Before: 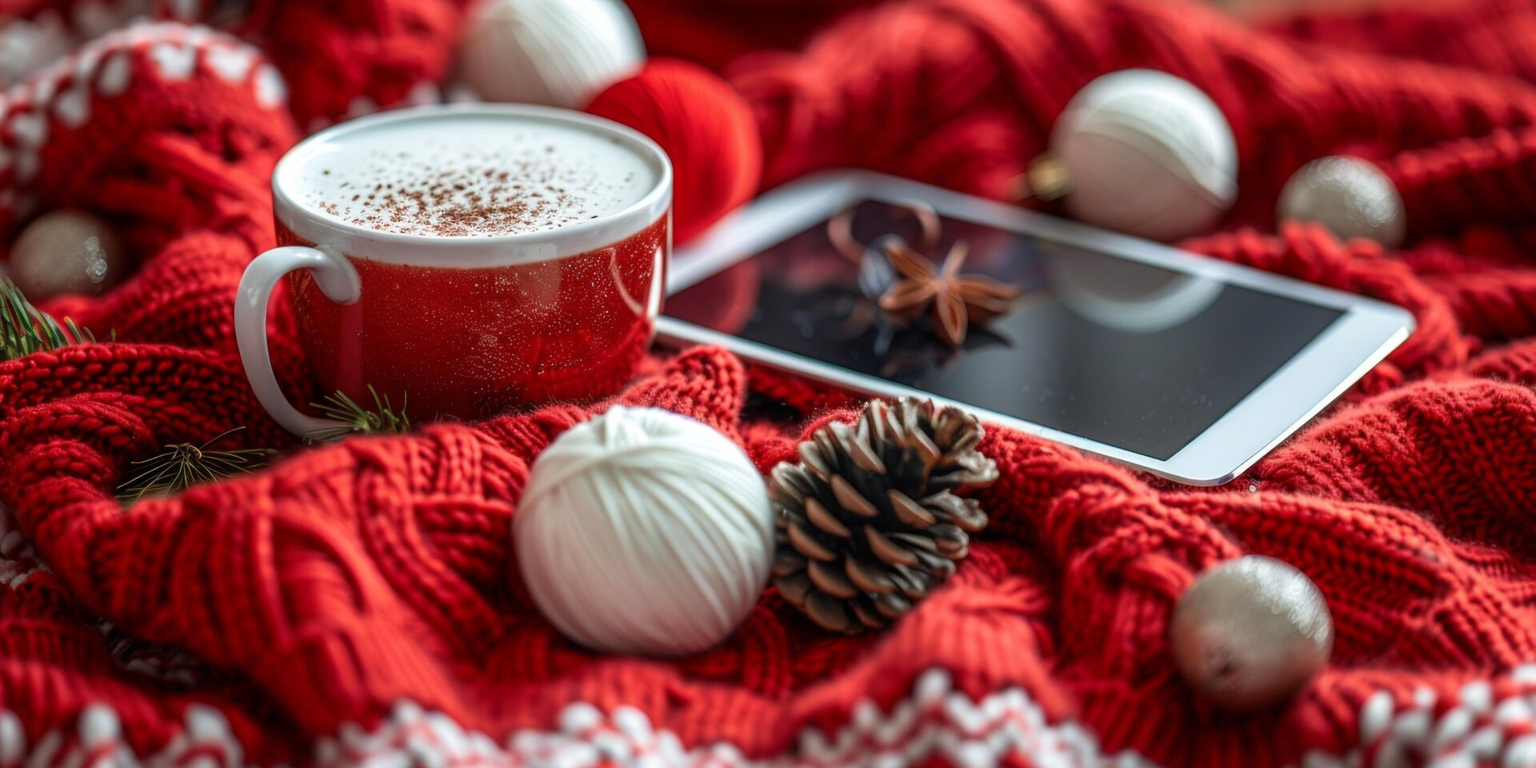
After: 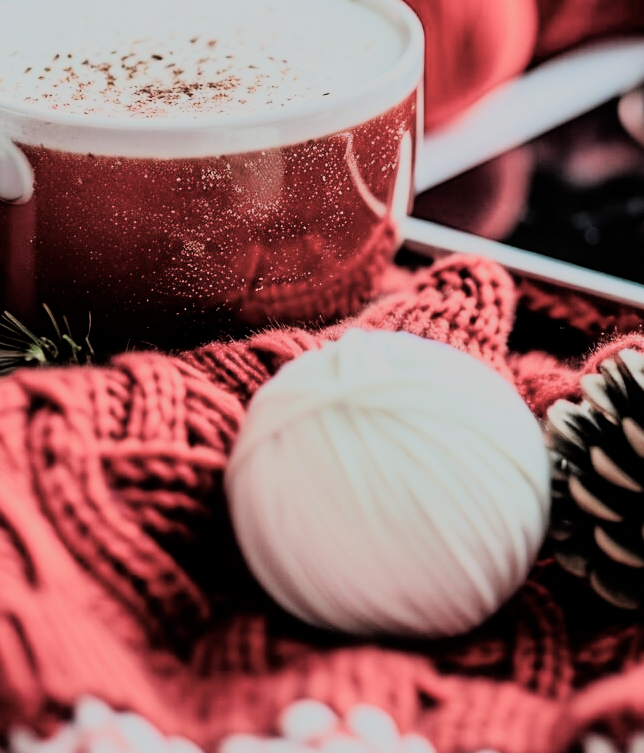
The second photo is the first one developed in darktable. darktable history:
crop and rotate: left 21.77%, top 18.528%, right 44.676%, bottom 2.997%
rgb curve: curves: ch0 [(0, 0) (0.21, 0.15) (0.24, 0.21) (0.5, 0.75) (0.75, 0.96) (0.89, 0.99) (1, 1)]; ch1 [(0, 0.02) (0.21, 0.13) (0.25, 0.2) (0.5, 0.67) (0.75, 0.9) (0.89, 0.97) (1, 1)]; ch2 [(0, 0.02) (0.21, 0.13) (0.25, 0.2) (0.5, 0.67) (0.75, 0.9) (0.89, 0.97) (1, 1)], compensate middle gray true
color balance: input saturation 100.43%, contrast fulcrum 14.22%, output saturation 70.41%
filmic rgb: black relative exposure -6.98 EV, white relative exposure 5.63 EV, hardness 2.86
